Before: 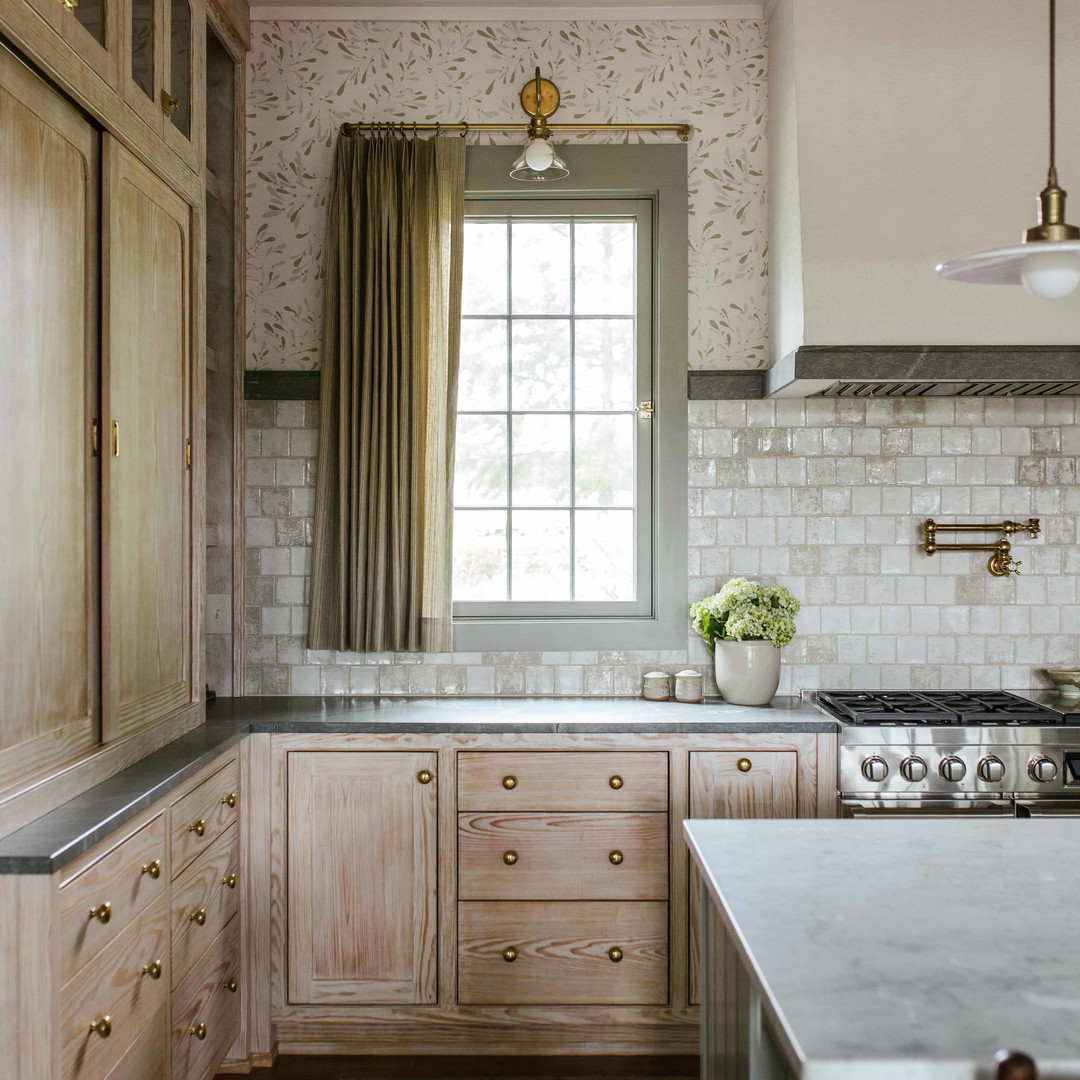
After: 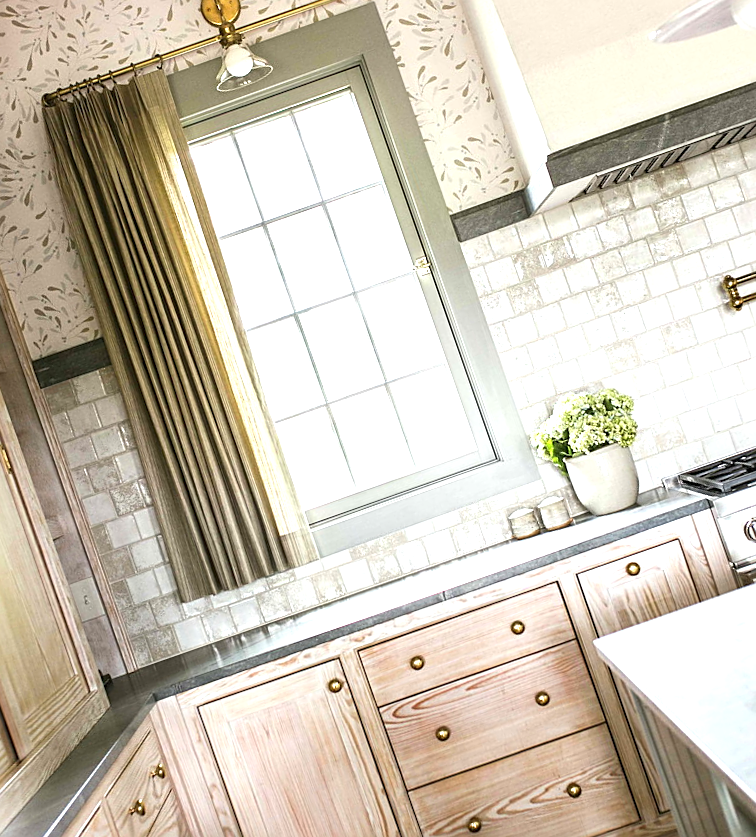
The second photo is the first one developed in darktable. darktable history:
exposure: black level correction 0, exposure 1.104 EV, compensate highlight preservation false
crop and rotate: angle 19.25°, left 6.843%, right 3.96%, bottom 1.175%
sharpen: amount 0.494
